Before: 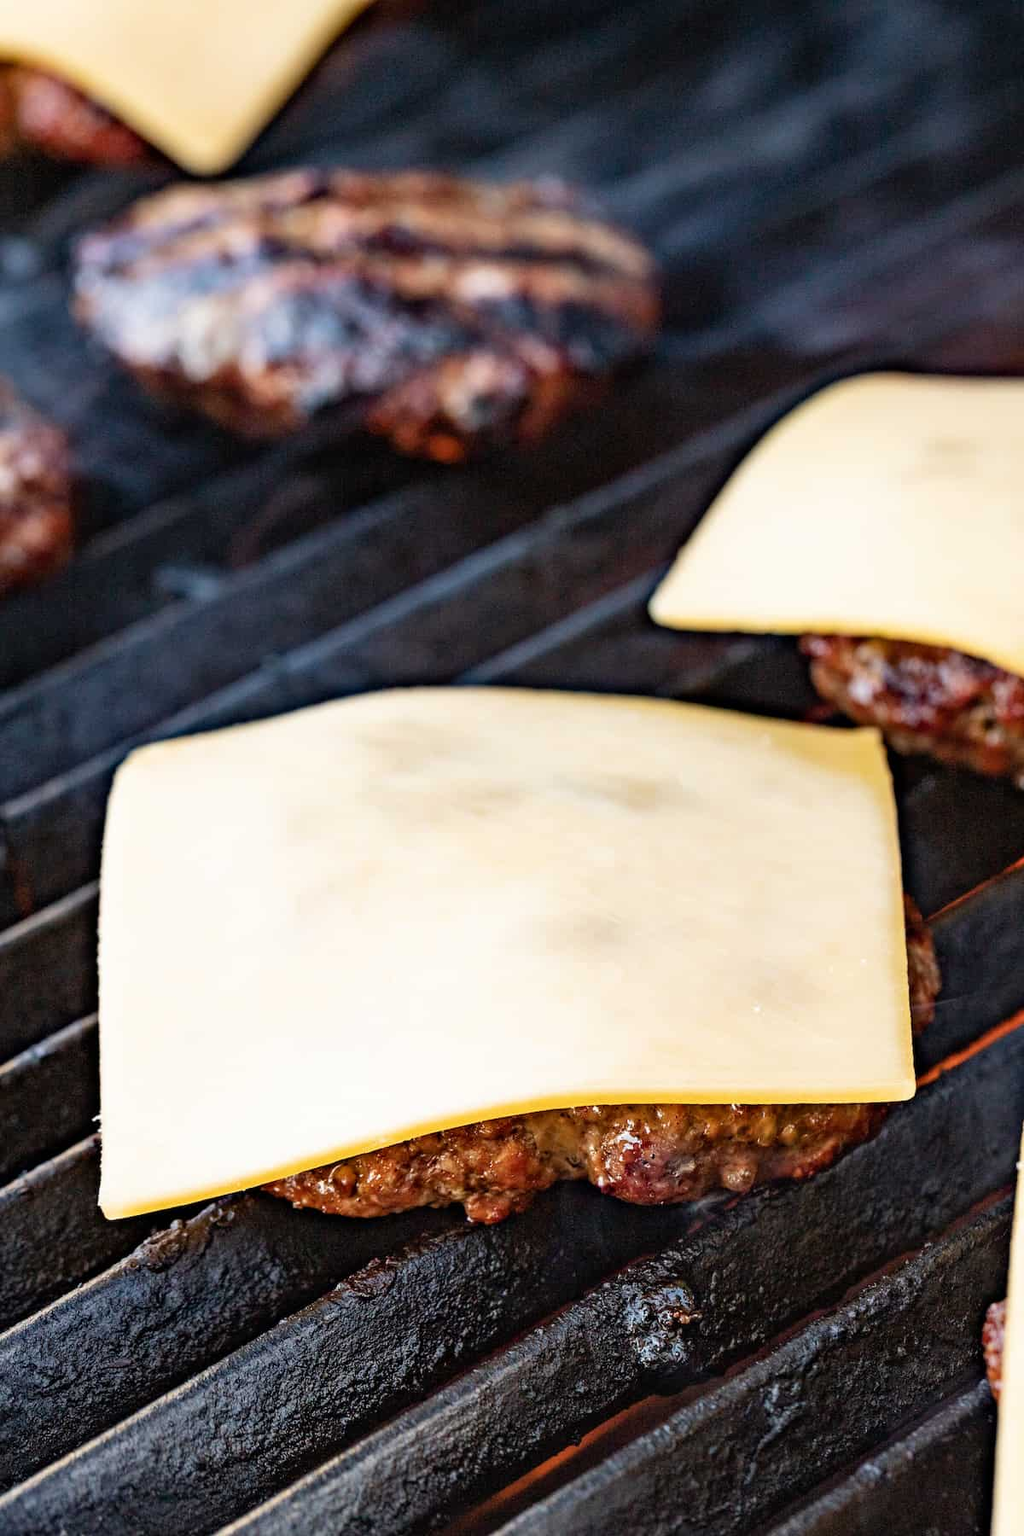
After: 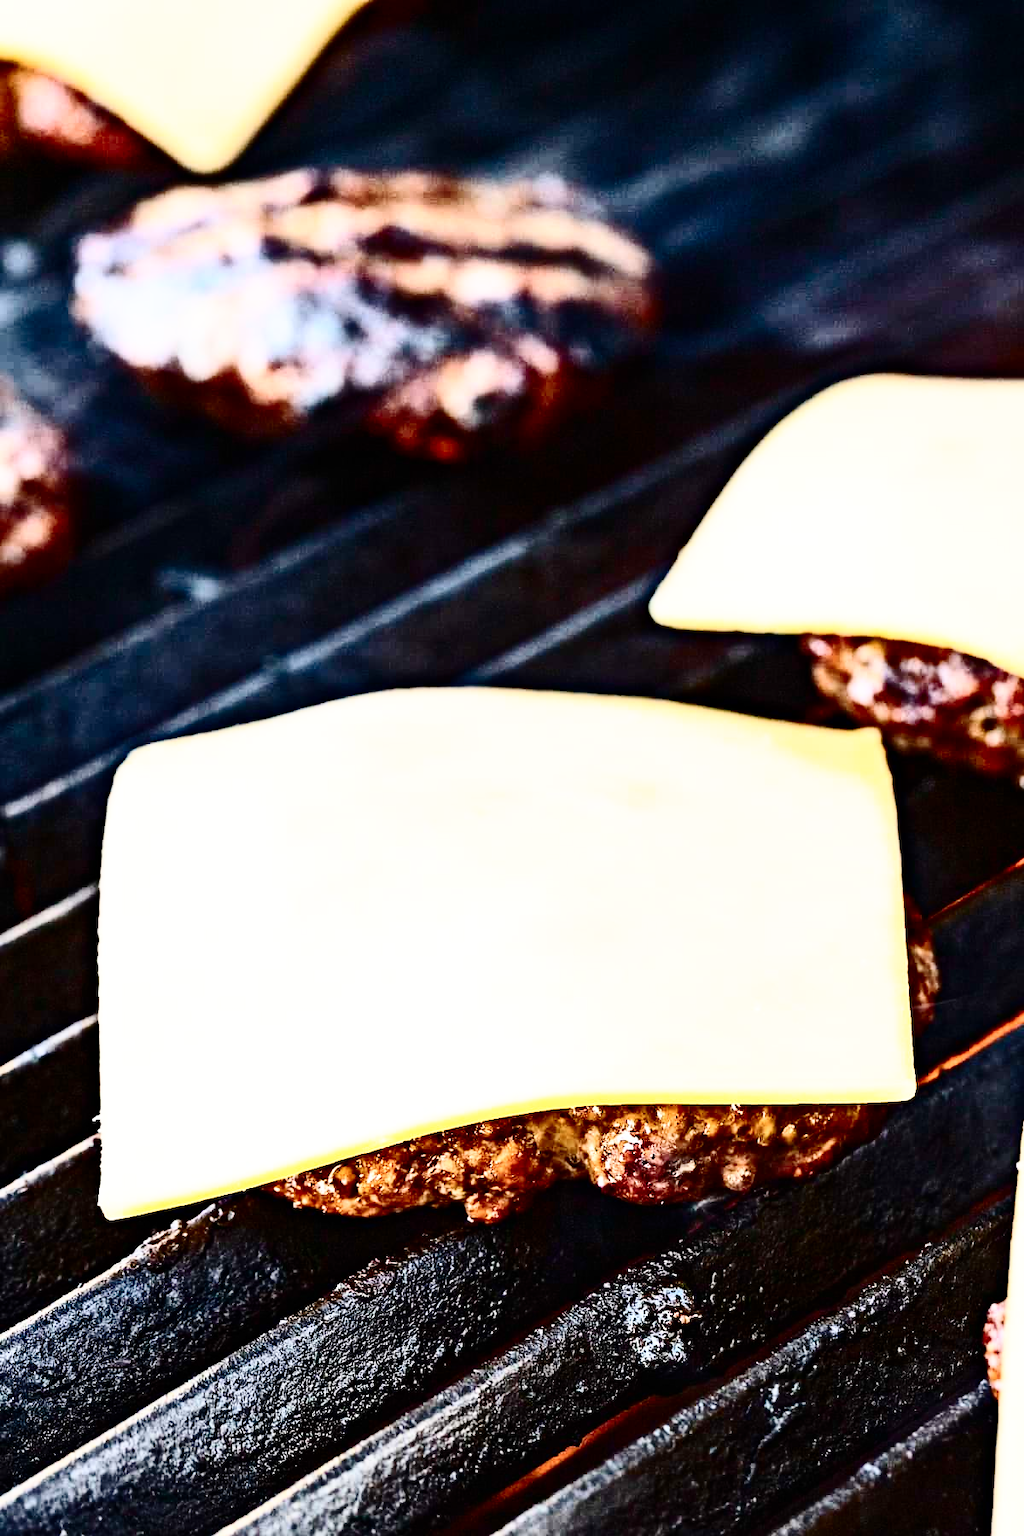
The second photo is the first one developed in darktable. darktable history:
tone equalizer: edges refinement/feathering 500, mask exposure compensation -1.57 EV, preserve details no
contrast brightness saturation: contrast 0.485, saturation -0.083
base curve: curves: ch0 [(0, 0) (0.028, 0.03) (0.121, 0.232) (0.46, 0.748) (0.859, 0.968) (1, 1)], preserve colors none
